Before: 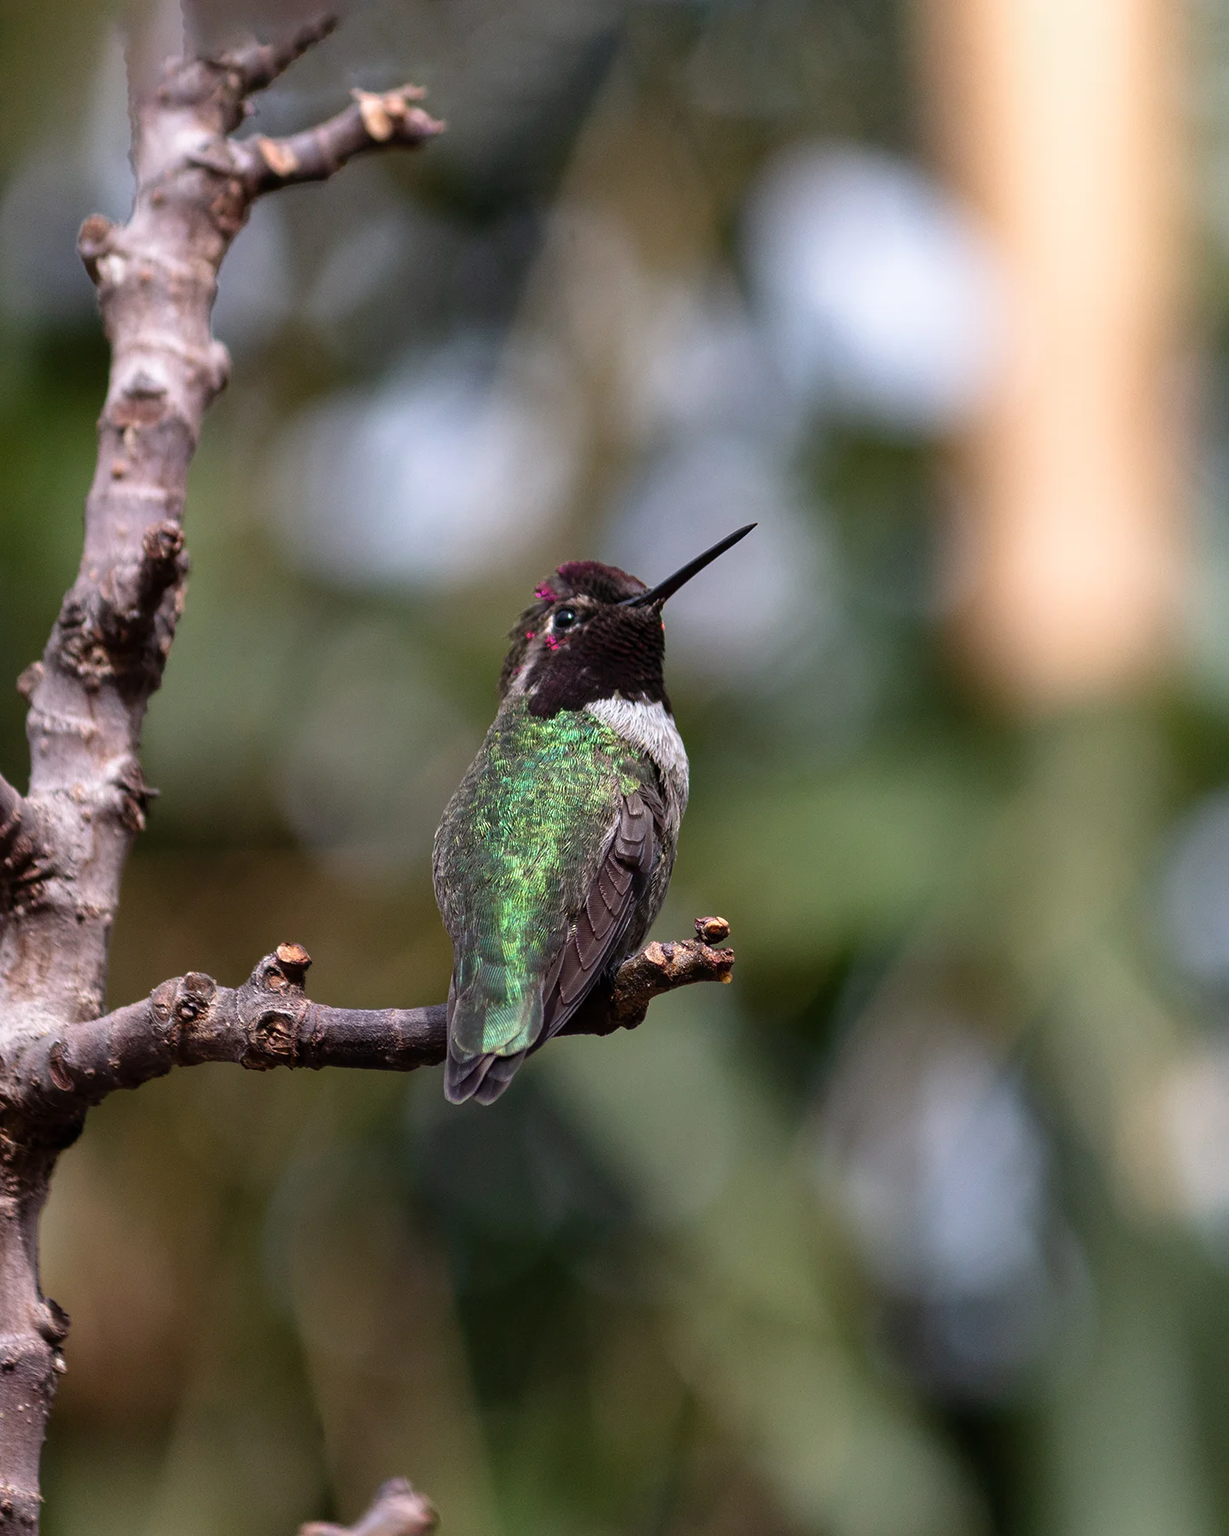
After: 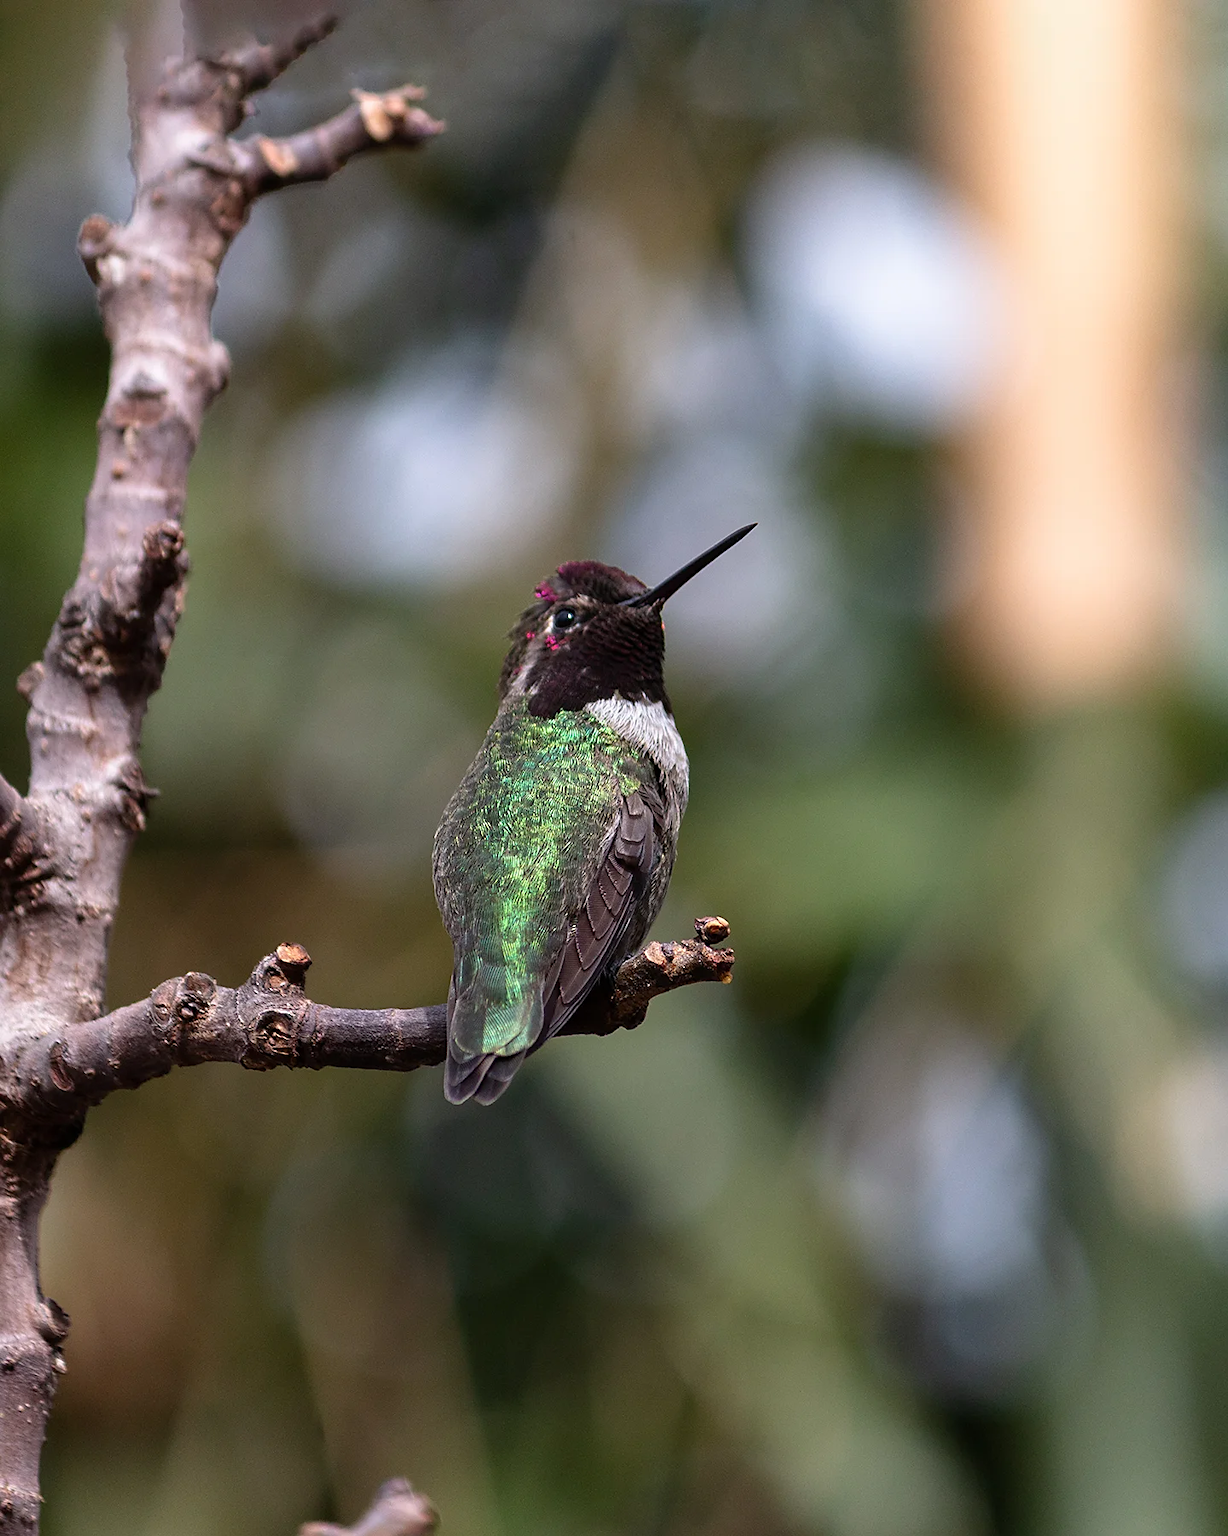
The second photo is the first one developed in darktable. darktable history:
sharpen: radius 1.821, amount 0.402, threshold 1.626
color correction: highlights a* -0.119, highlights b* 0.125
